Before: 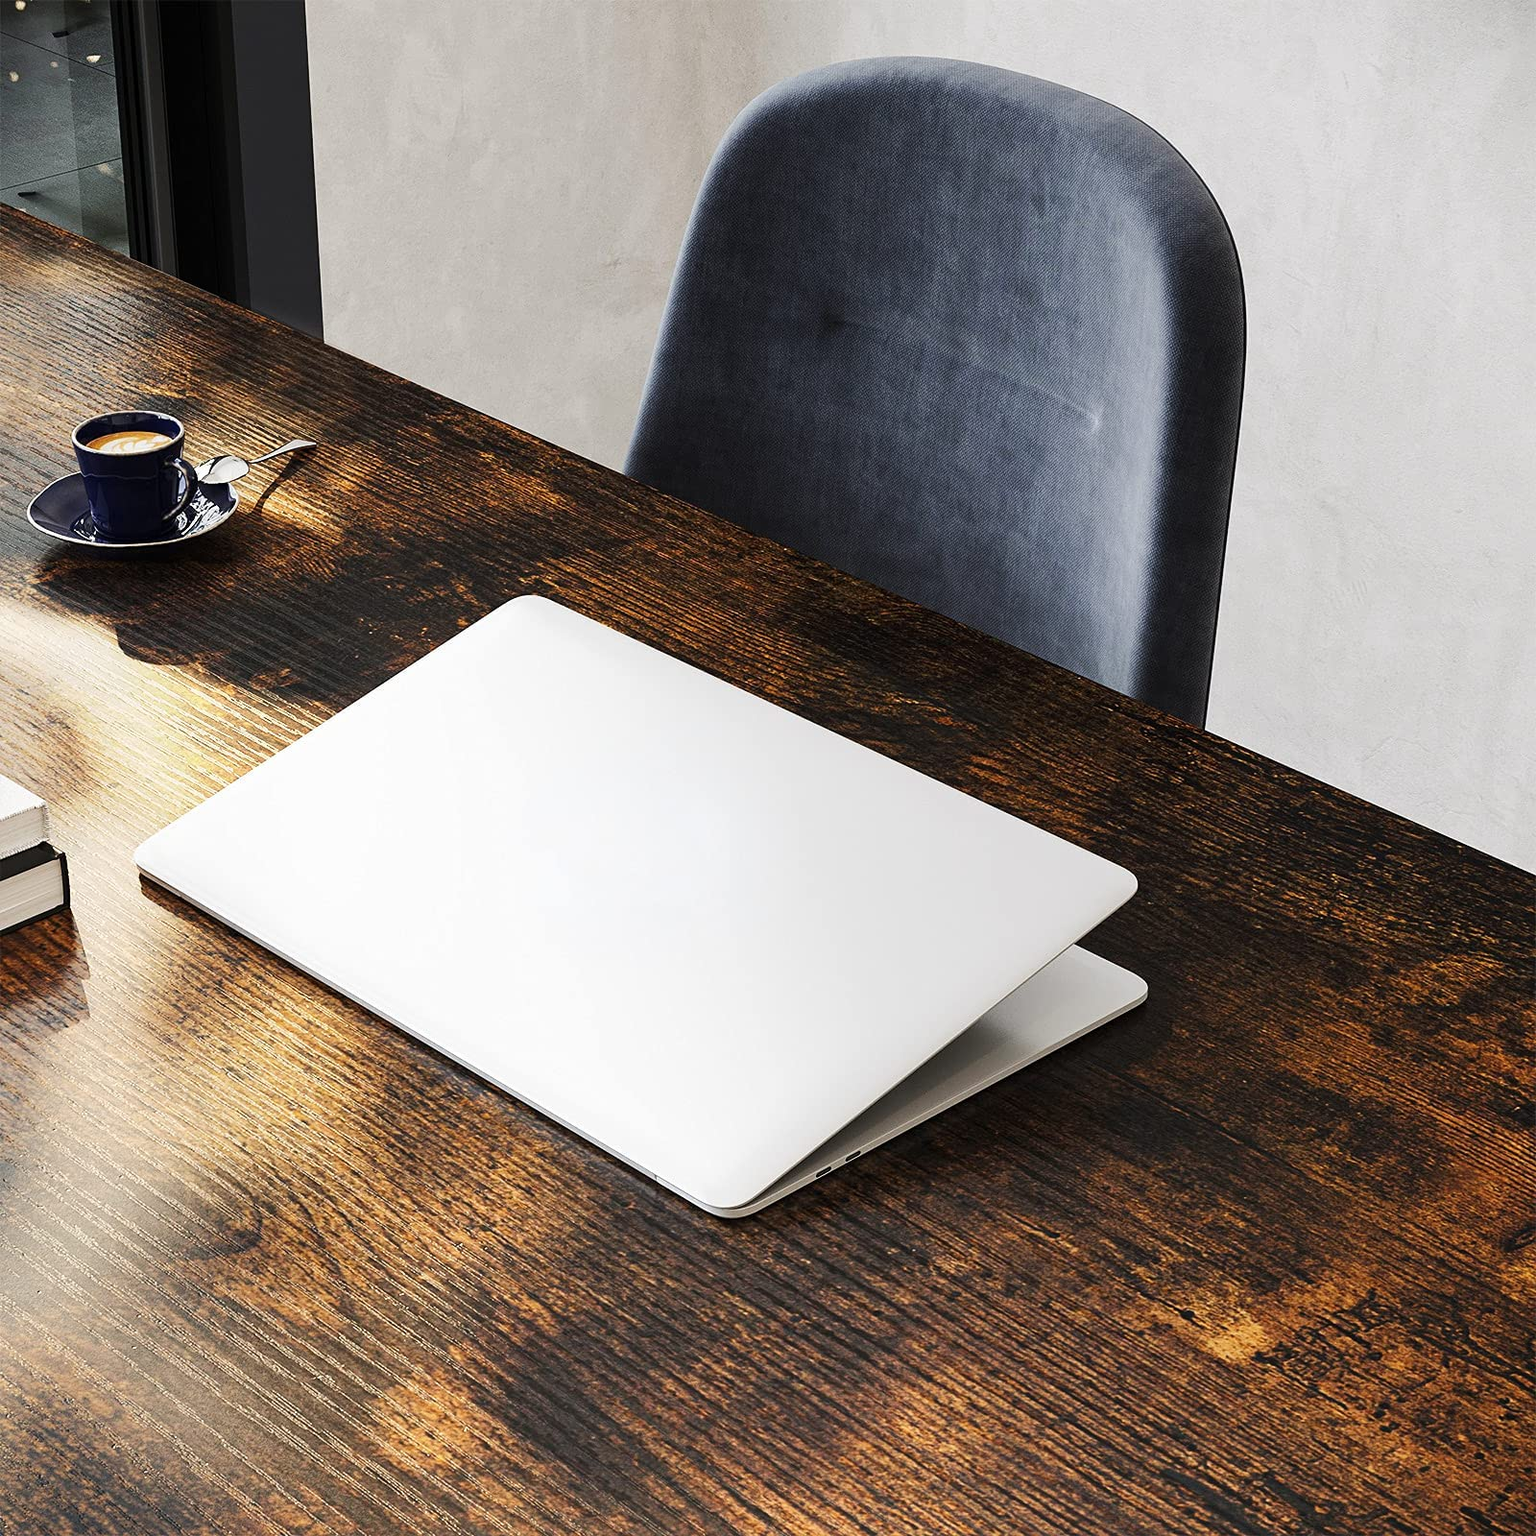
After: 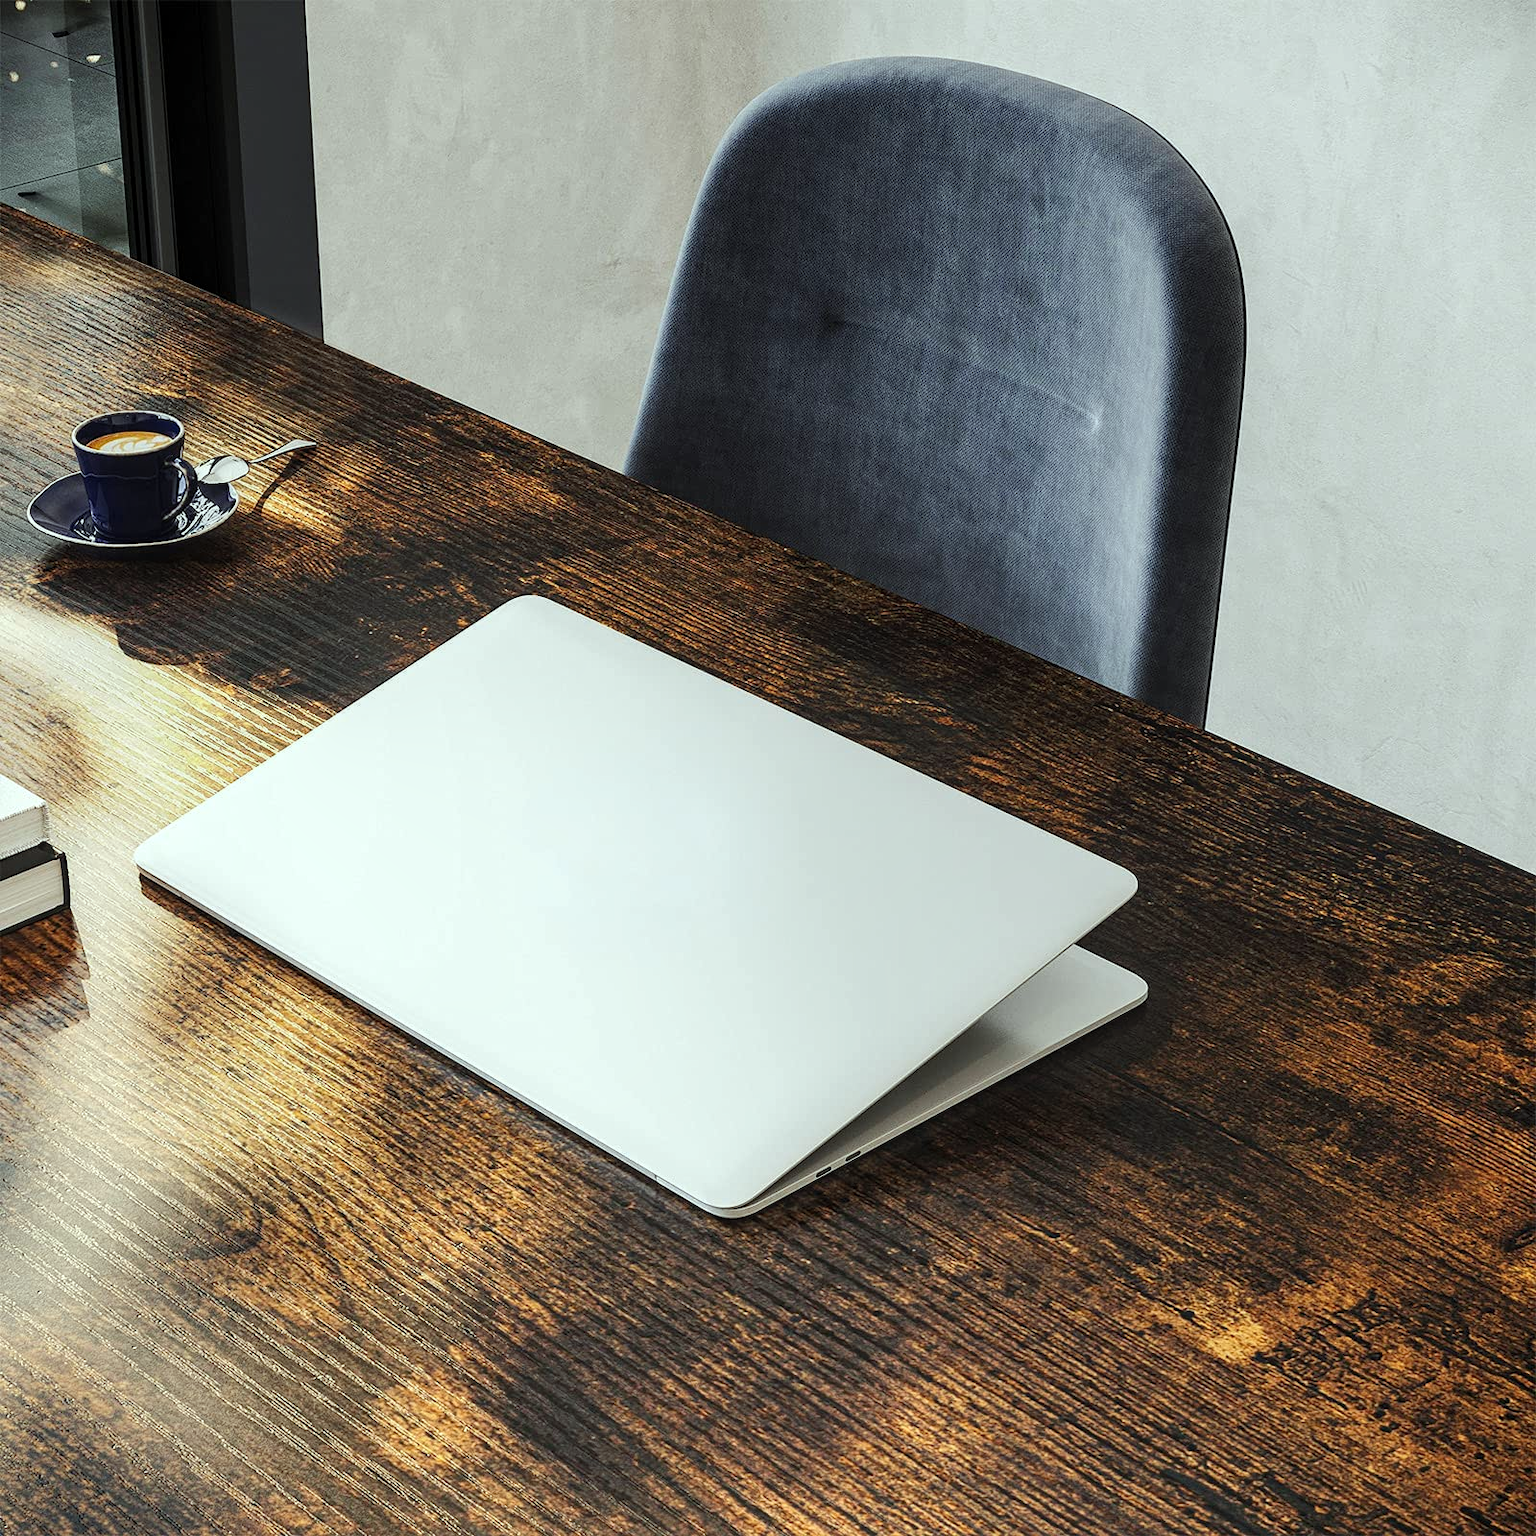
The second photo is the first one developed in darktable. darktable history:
color correction: highlights a* -6.69, highlights b* 0.49
local contrast: on, module defaults
